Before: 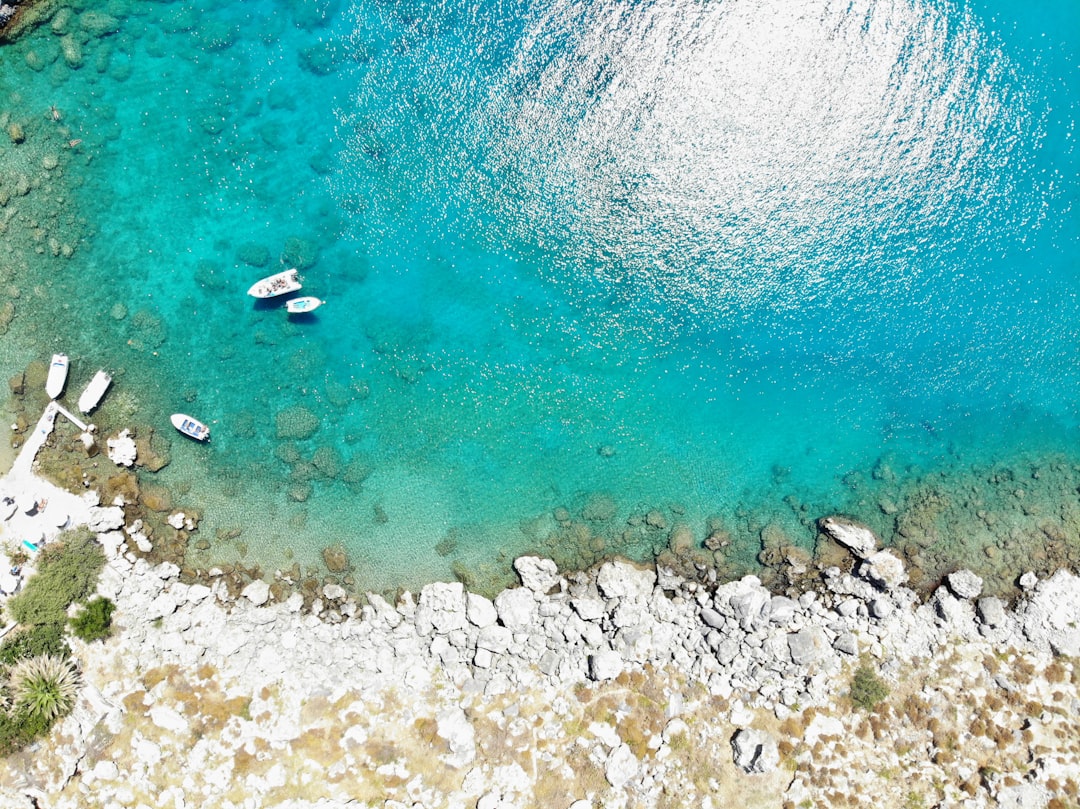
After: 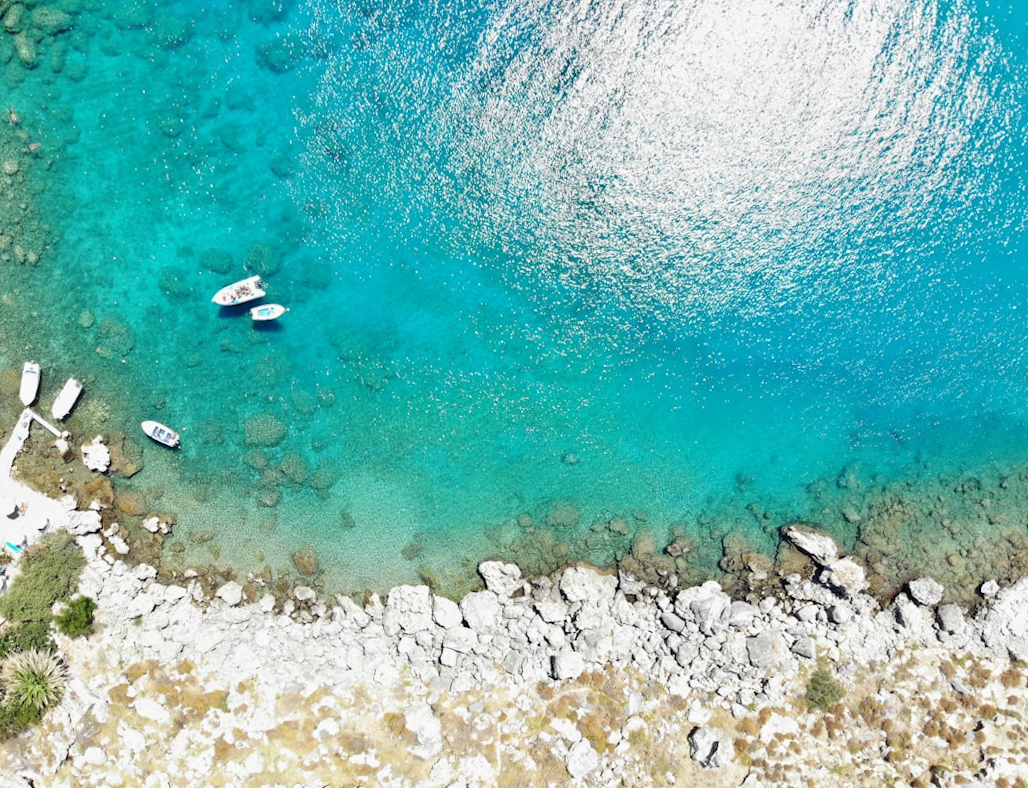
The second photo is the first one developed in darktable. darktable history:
rotate and perspective: rotation 0.074°, lens shift (vertical) 0.096, lens shift (horizontal) -0.041, crop left 0.043, crop right 0.952, crop top 0.024, crop bottom 0.979
exposure: exposure -0.01 EV, compensate highlight preservation false
